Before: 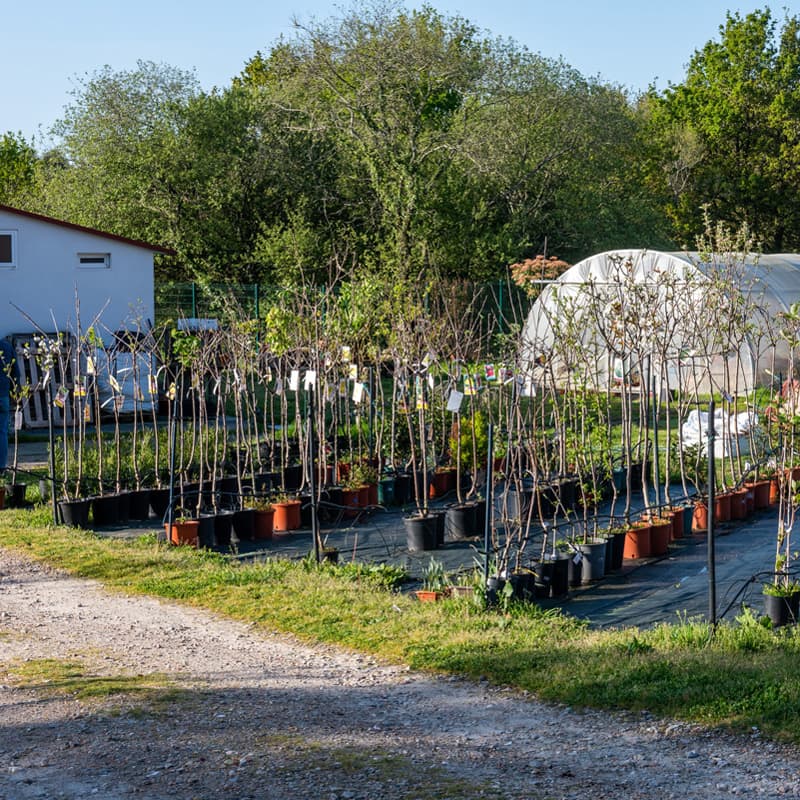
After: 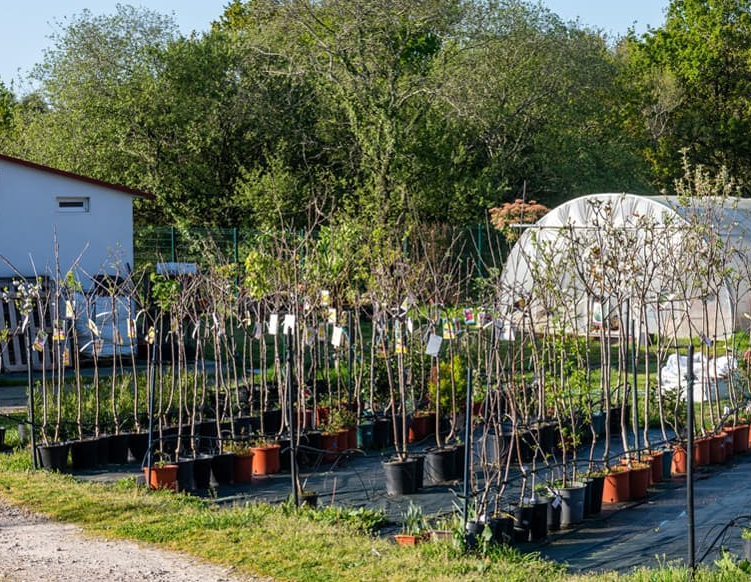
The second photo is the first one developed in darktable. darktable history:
crop: left 2.639%, top 7.051%, right 3.365%, bottom 20.174%
